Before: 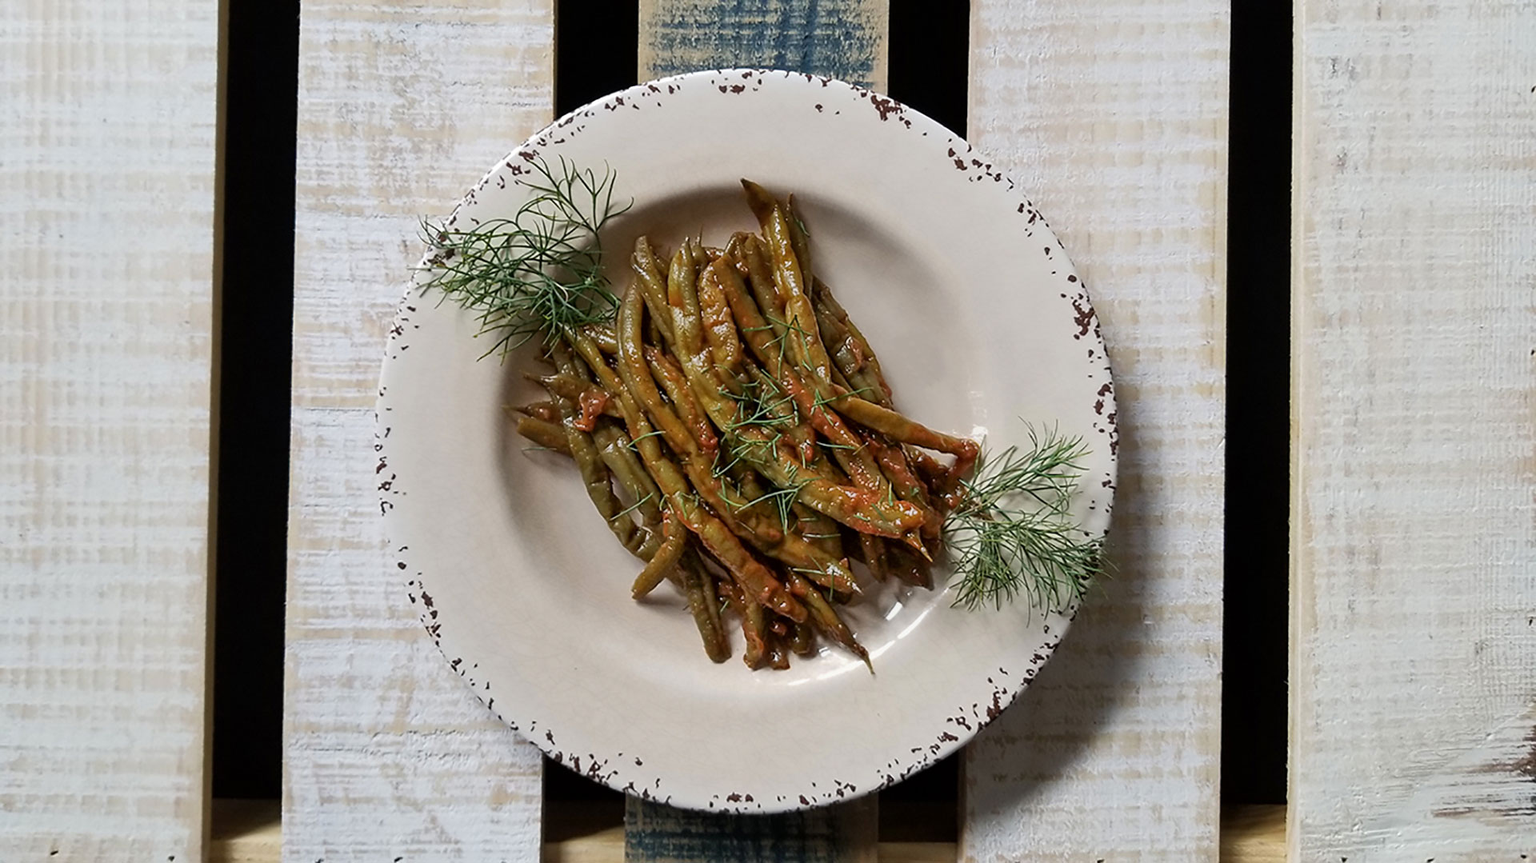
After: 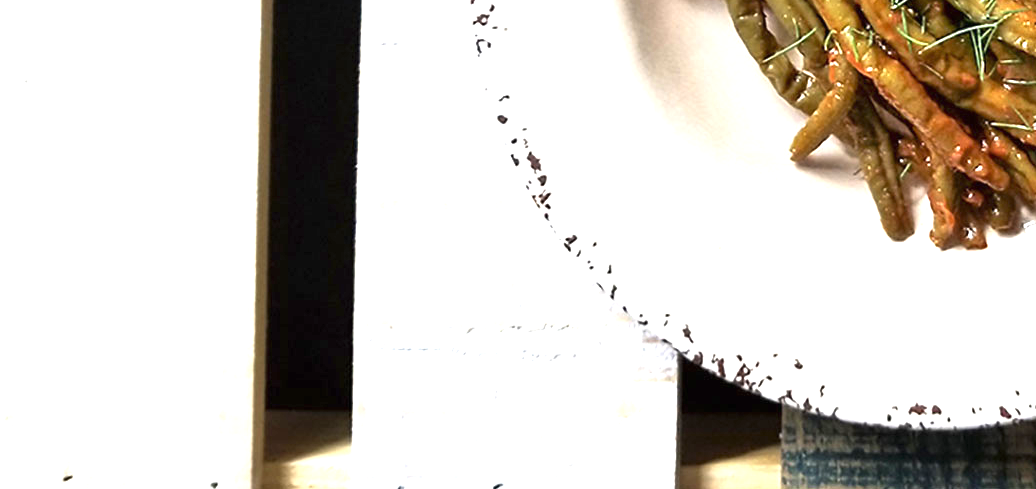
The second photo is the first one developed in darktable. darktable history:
exposure: black level correction 0, exposure 1.537 EV, compensate highlight preservation false
crop and rotate: top 54.537%, right 46.037%, bottom 0.119%
base curve: curves: ch0 [(0, 0) (0.303, 0.277) (1, 1)], preserve colors none
